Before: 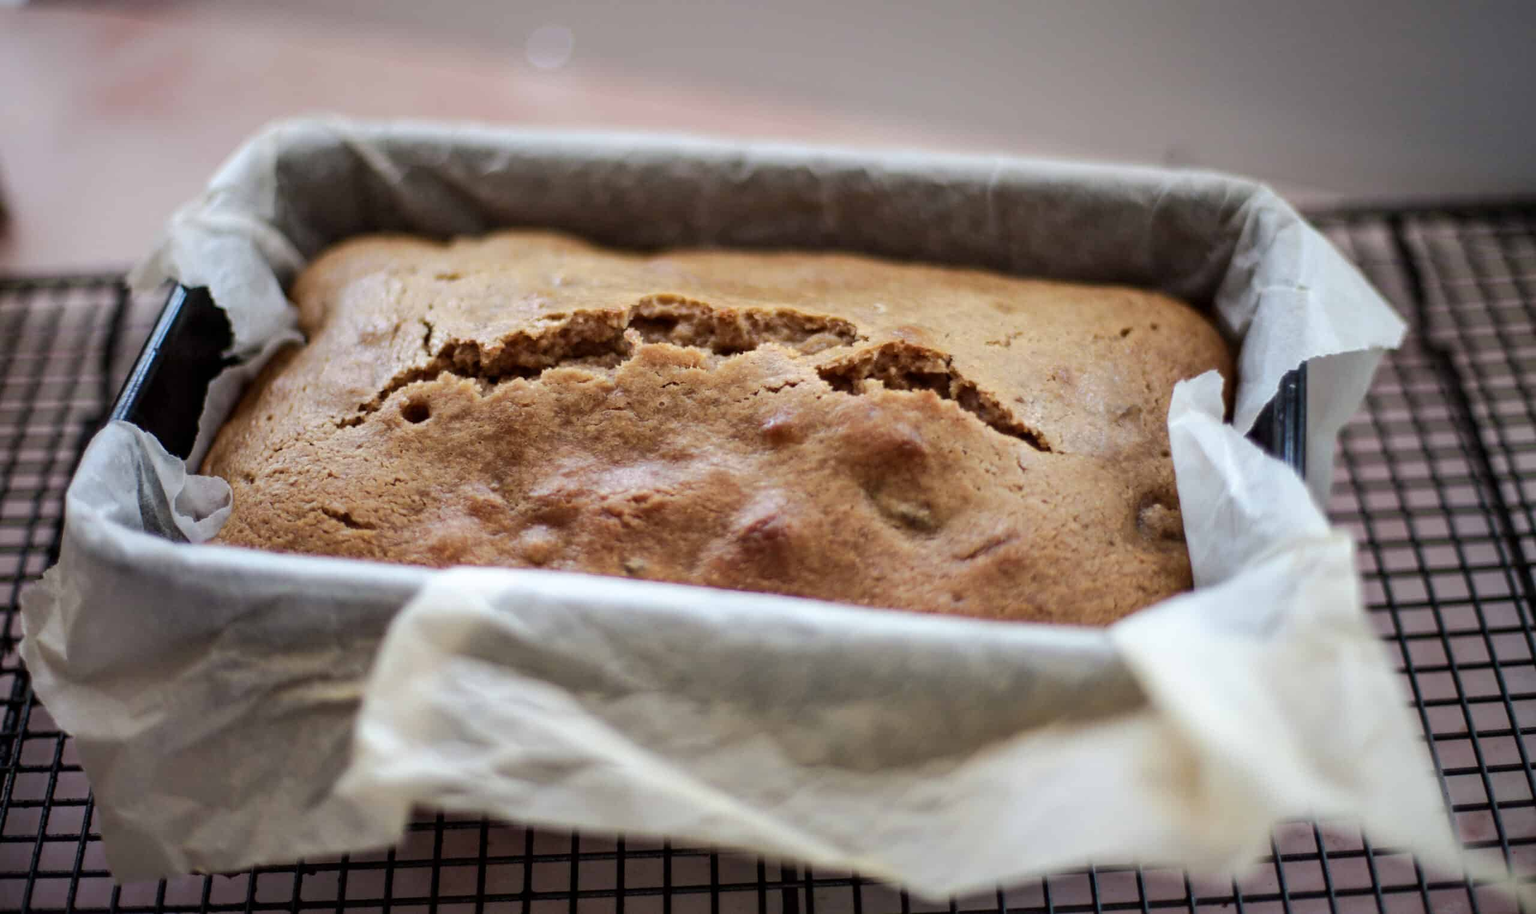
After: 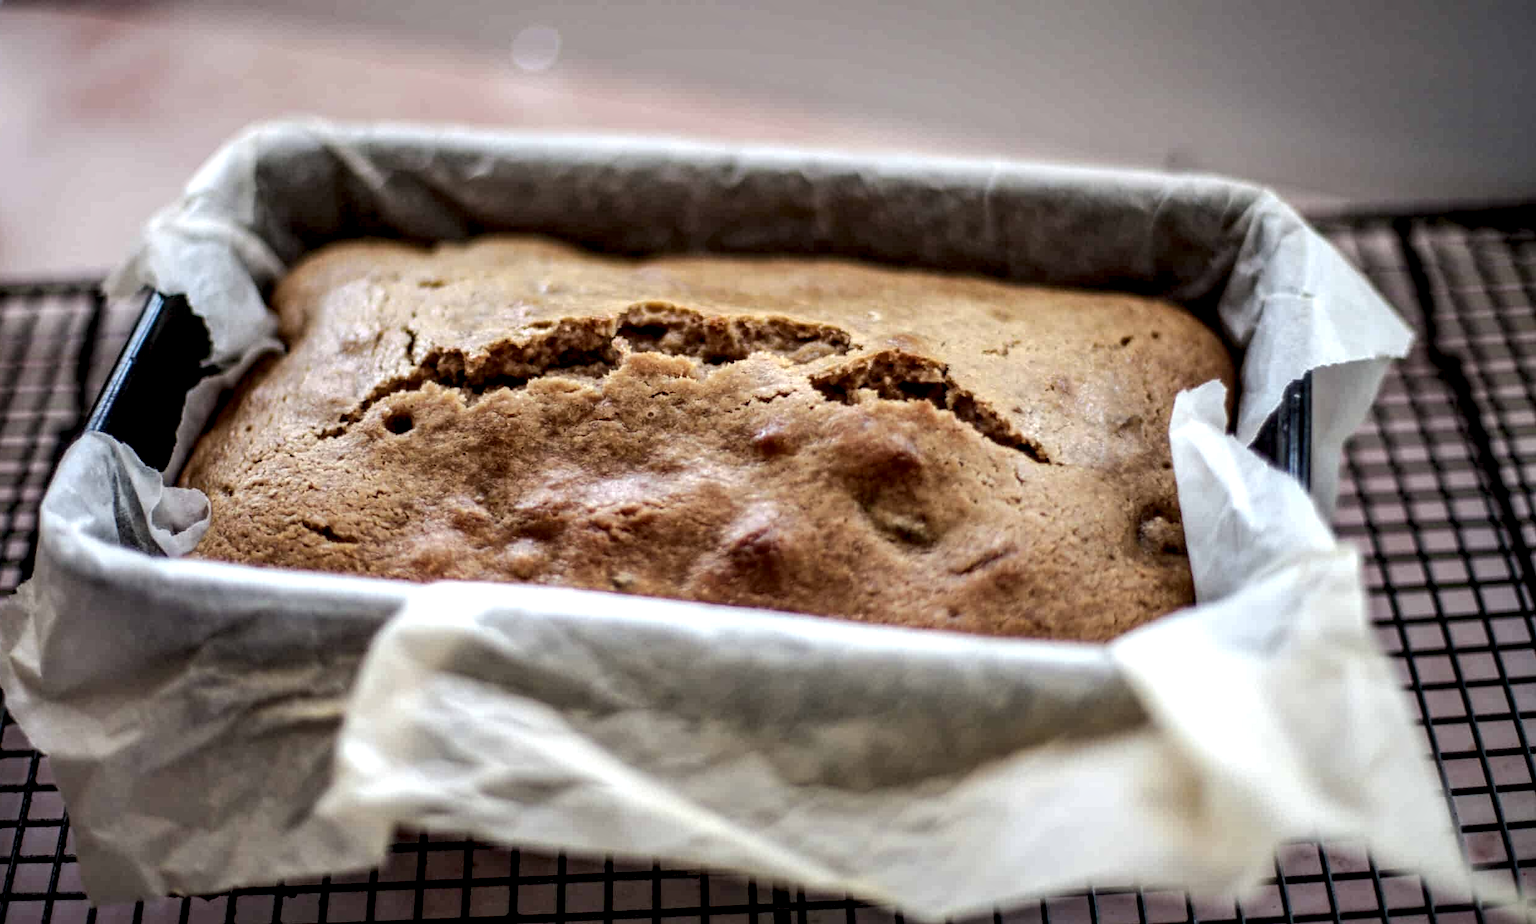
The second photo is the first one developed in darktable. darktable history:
local contrast: highlights 65%, shadows 54%, detail 169%, midtone range 0.514
crop and rotate: left 1.774%, right 0.633%, bottom 1.28%
